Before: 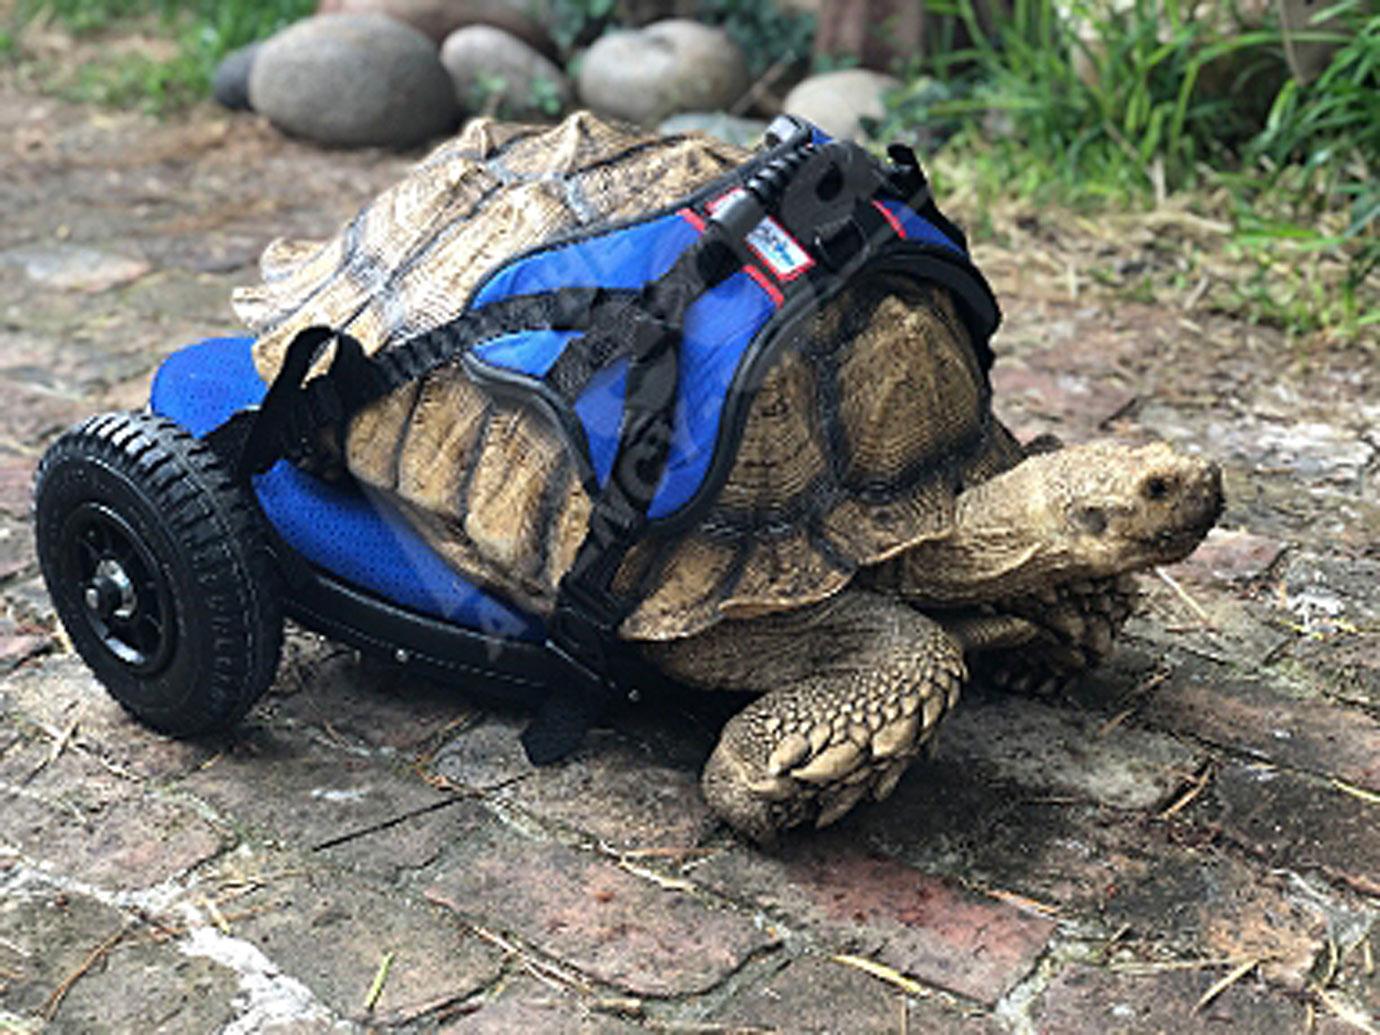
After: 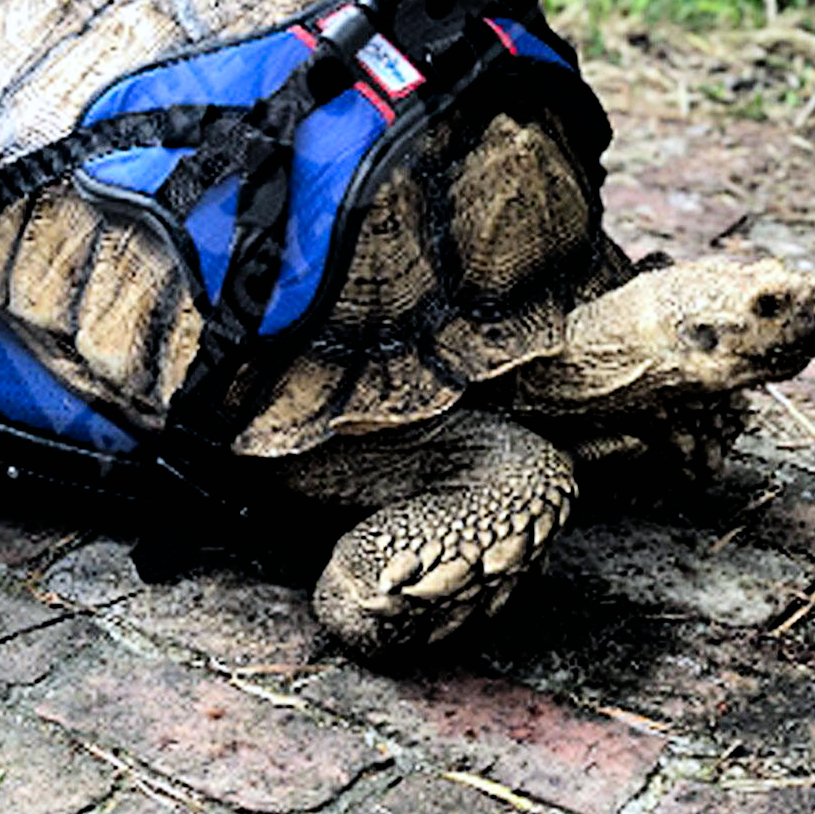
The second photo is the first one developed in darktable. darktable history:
exposure: black level correction 0.01, exposure 0.014 EV, compensate highlight preservation false
white balance: red 0.974, blue 1.044
levels: mode automatic
crop and rotate: left 28.256%, top 17.734%, right 12.656%, bottom 3.573%
filmic rgb: black relative exposure -5 EV, hardness 2.88, contrast 1.3, highlights saturation mix -10%
